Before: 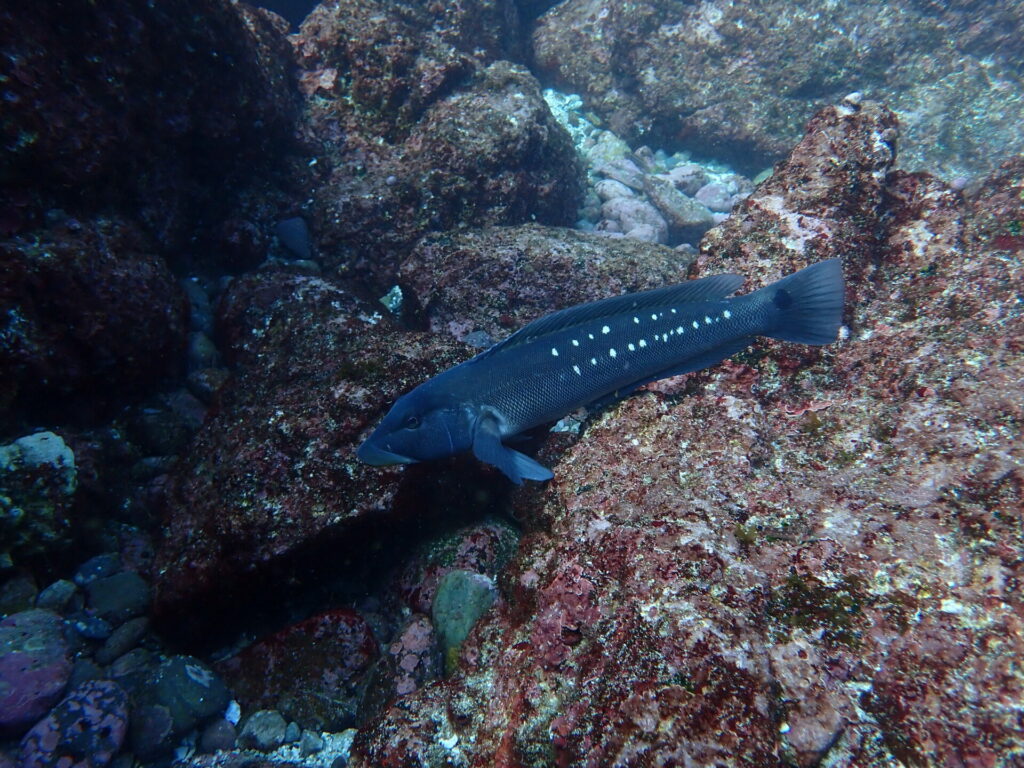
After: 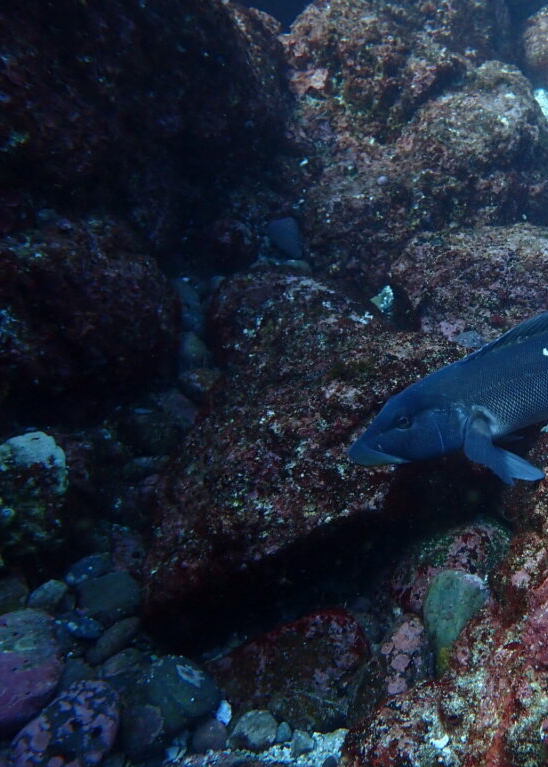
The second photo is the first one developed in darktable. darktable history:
crop: left 0.95%, right 45.516%, bottom 0.085%
